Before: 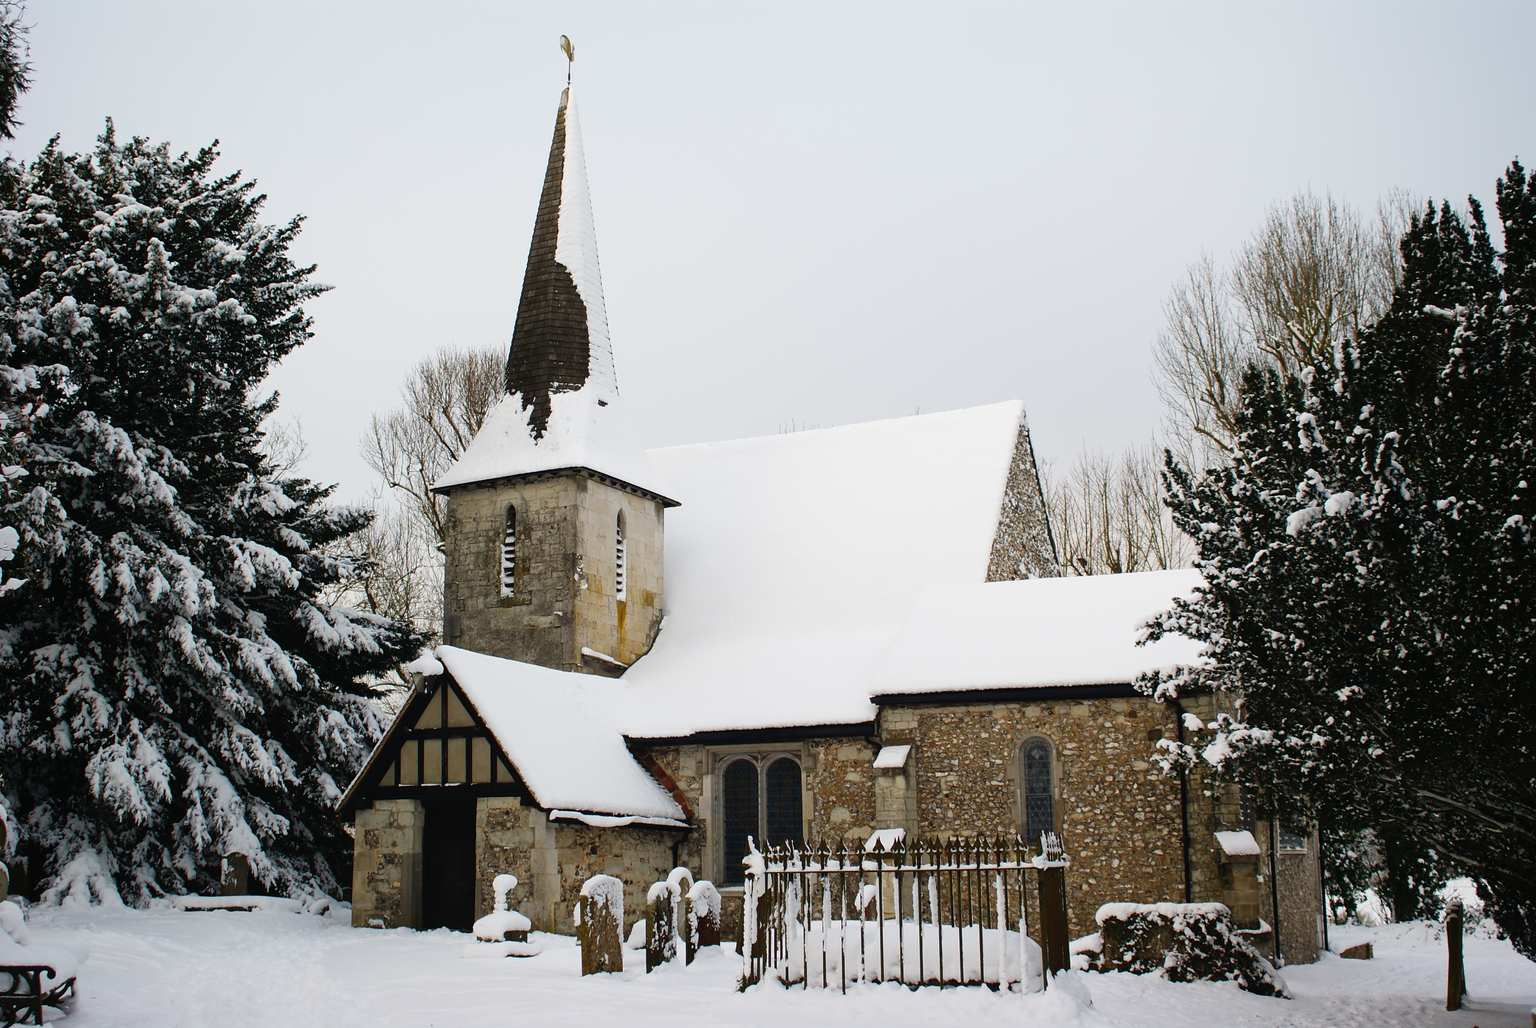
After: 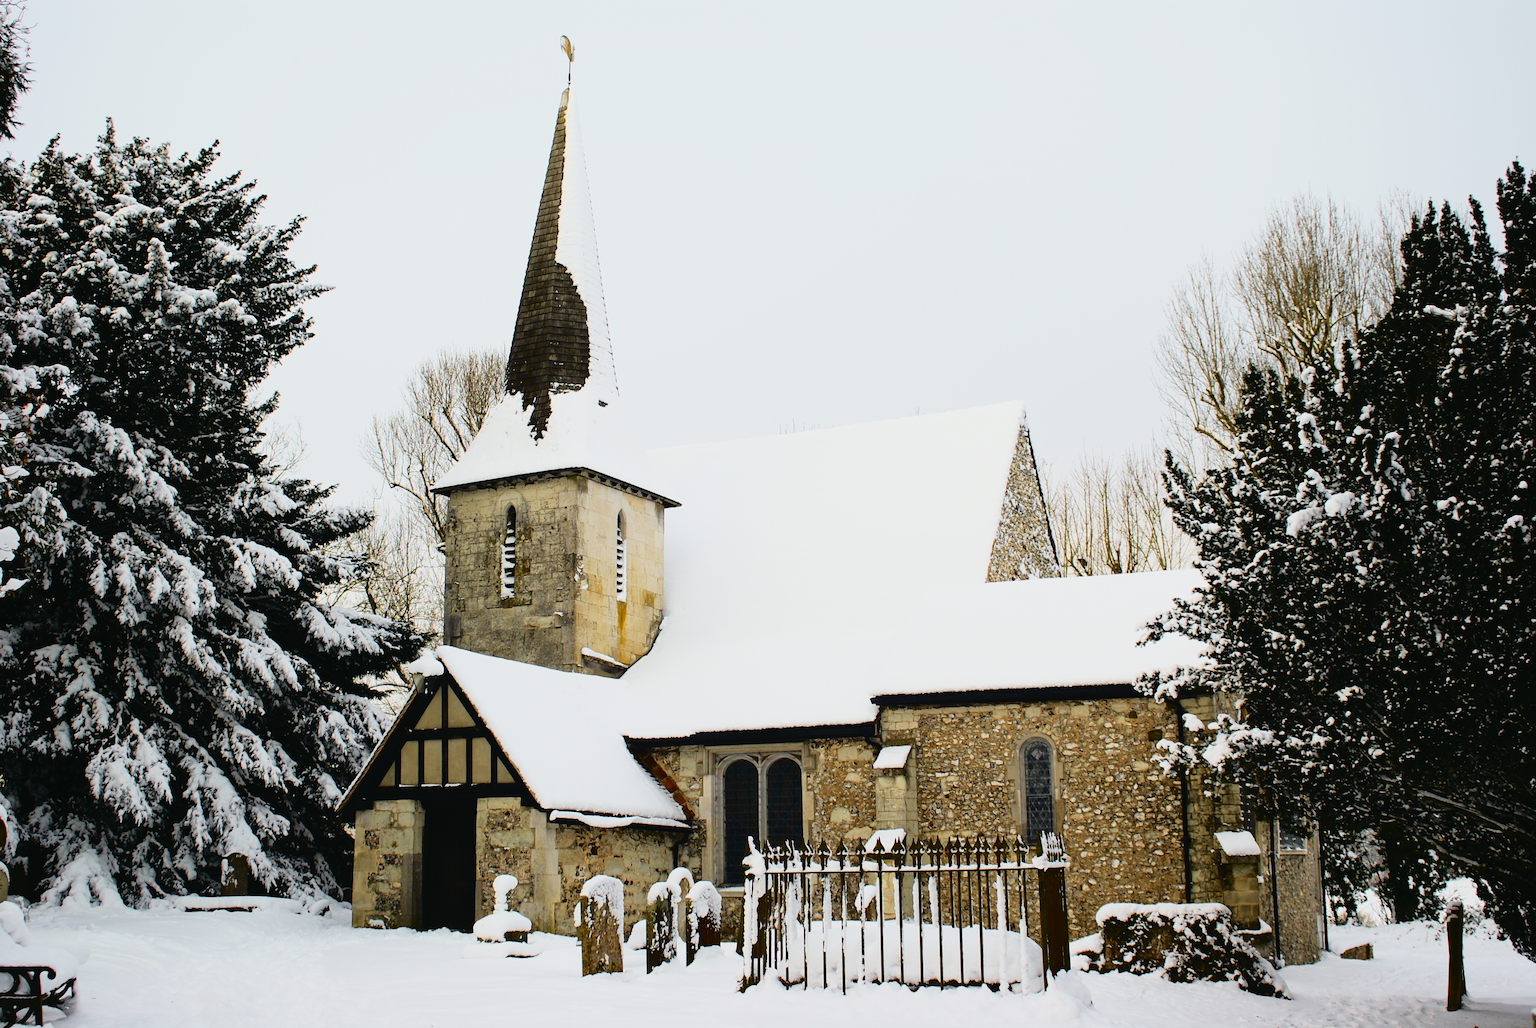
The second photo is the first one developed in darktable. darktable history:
tone curve: curves: ch0 [(0, 0.013) (0.129, 0.1) (0.291, 0.375) (0.46, 0.576) (0.667, 0.78) (0.851, 0.903) (0.997, 0.951)]; ch1 [(0, 0) (0.353, 0.344) (0.45, 0.46) (0.498, 0.495) (0.528, 0.531) (0.563, 0.566) (0.592, 0.609) (0.657, 0.672) (1, 1)]; ch2 [(0, 0) (0.333, 0.346) (0.375, 0.375) (0.427, 0.44) (0.5, 0.501) (0.505, 0.505) (0.544, 0.573) (0.576, 0.615) (0.612, 0.644) (0.66, 0.715) (1, 1)], color space Lab, independent channels, preserve colors none
